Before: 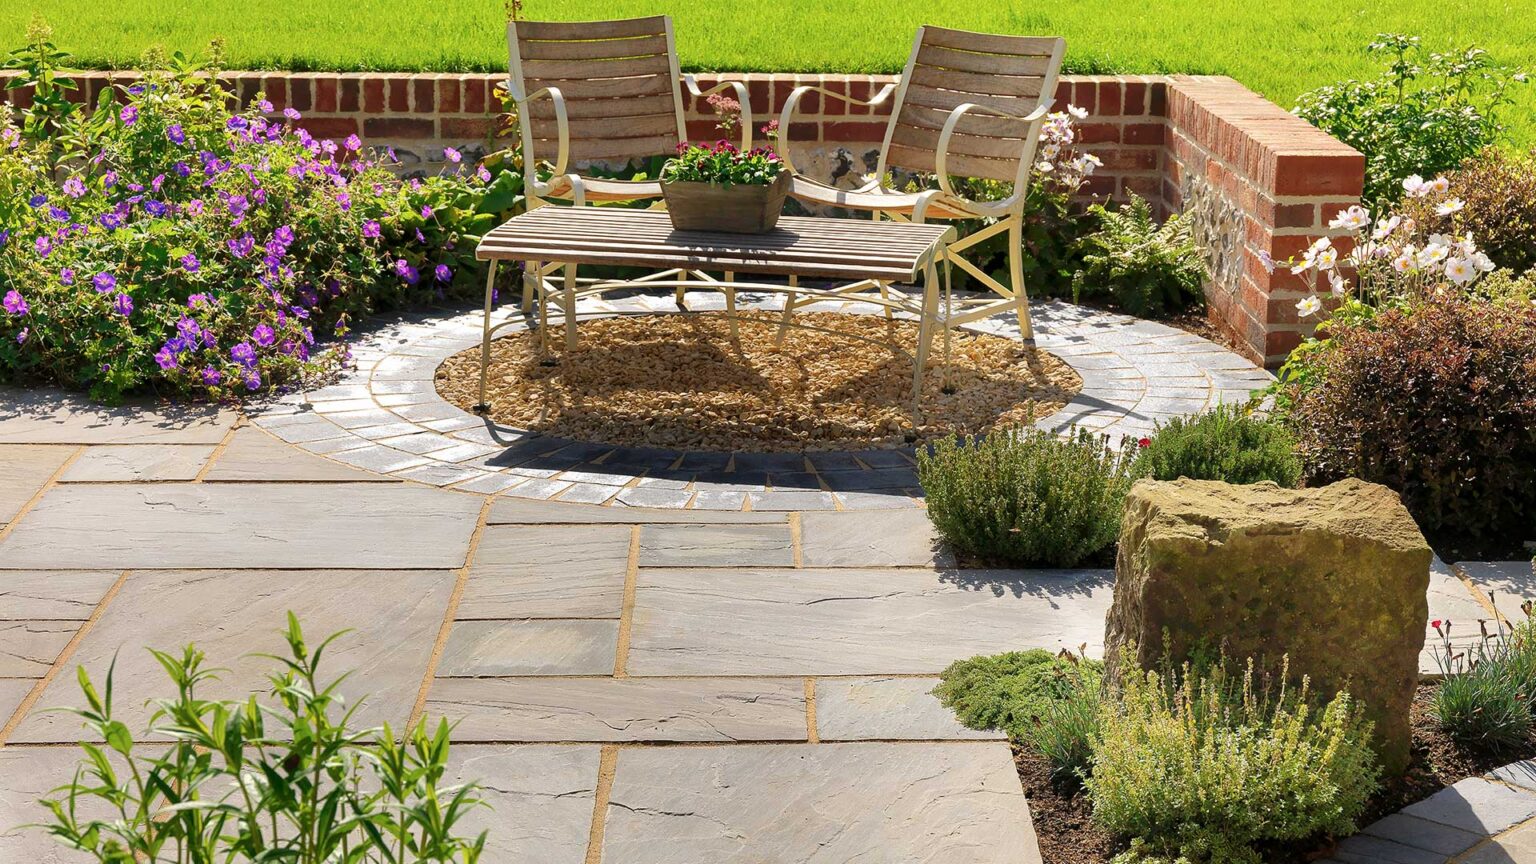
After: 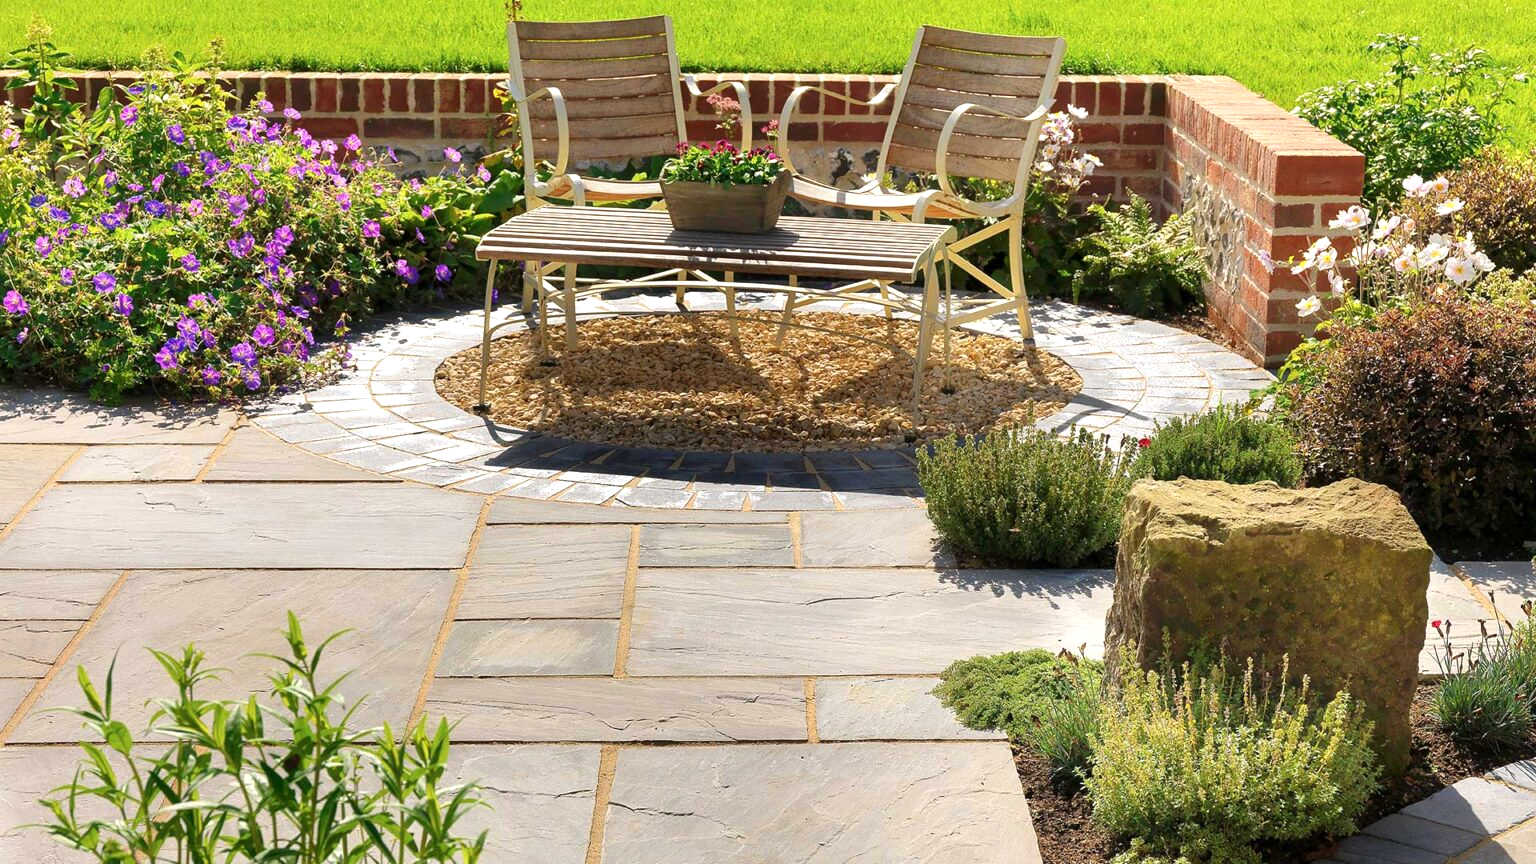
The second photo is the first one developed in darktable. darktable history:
white balance: emerald 1
exposure: exposure 0.29 EV, compensate highlight preservation false
